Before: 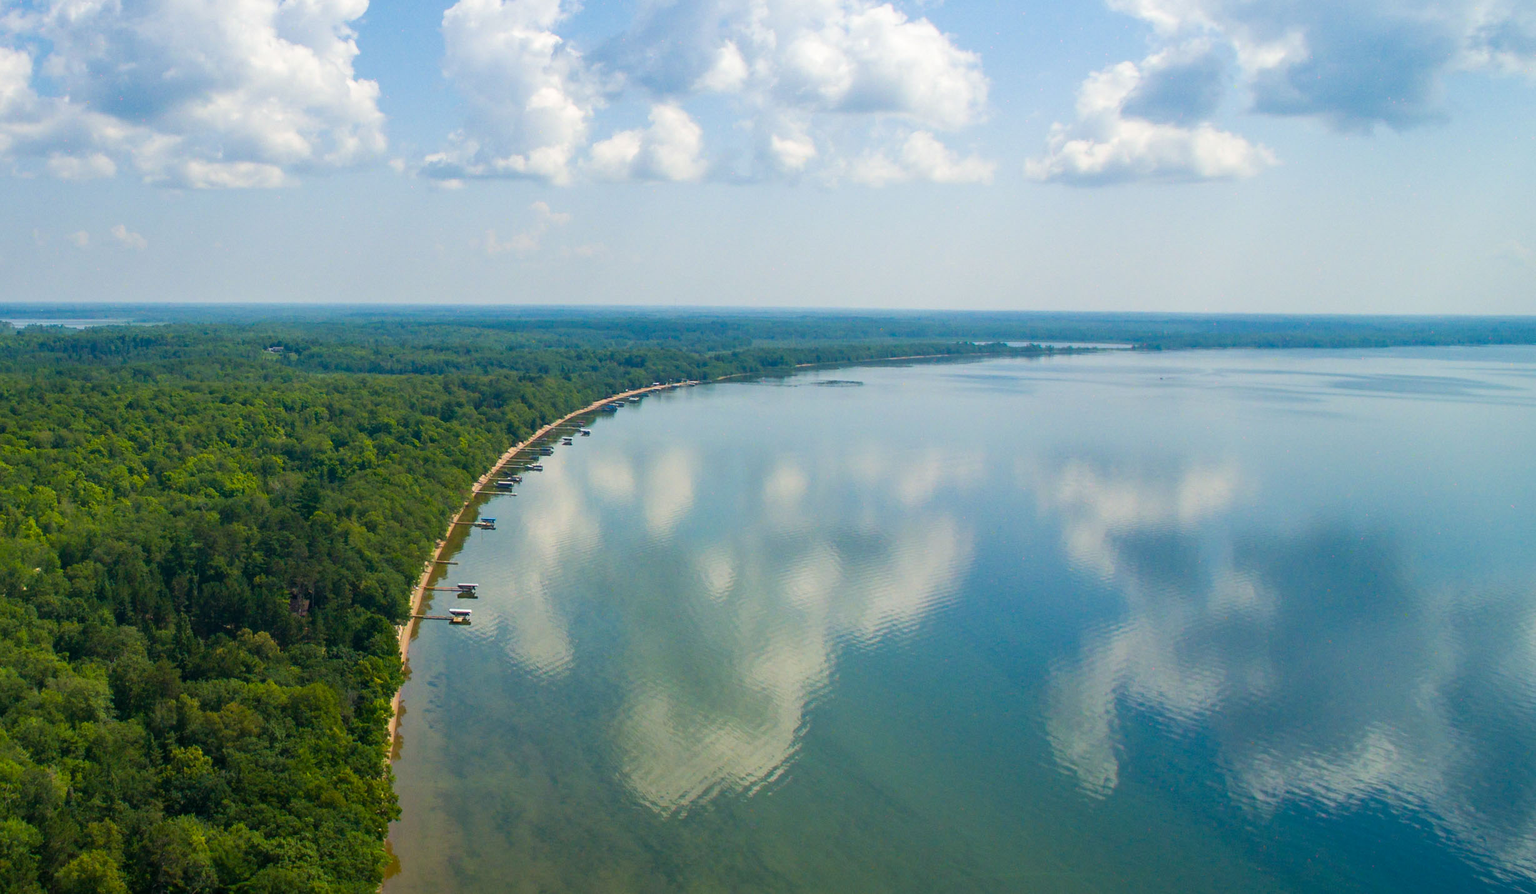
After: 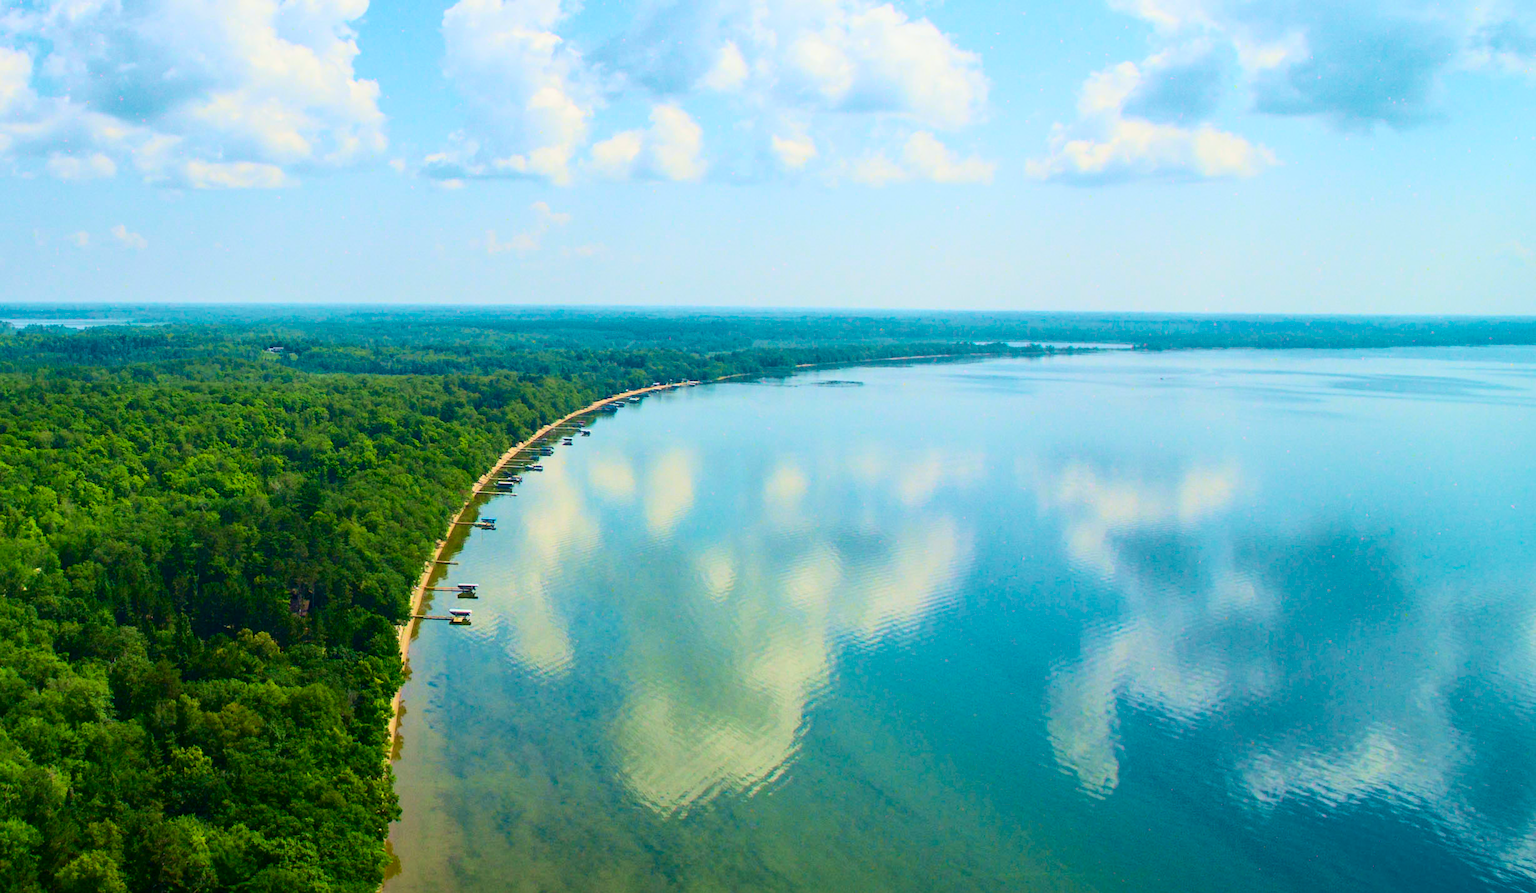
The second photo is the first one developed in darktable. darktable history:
color balance rgb: perceptual saturation grading › global saturation 25%, global vibrance 20%
color zones: curves: ch1 [(0.113, 0.438) (0.75, 0.5)]; ch2 [(0.12, 0.526) (0.75, 0.5)]
tone curve: curves: ch0 [(0, 0) (0.114, 0.083) (0.291, 0.3) (0.447, 0.535) (0.602, 0.712) (0.772, 0.864) (0.999, 0.978)]; ch1 [(0, 0) (0.389, 0.352) (0.458, 0.433) (0.486, 0.474) (0.509, 0.505) (0.535, 0.541) (0.555, 0.557) (0.677, 0.724) (1, 1)]; ch2 [(0, 0) (0.369, 0.388) (0.449, 0.431) (0.501, 0.5) (0.528, 0.552) (0.561, 0.596) (0.697, 0.721) (1, 1)], color space Lab, independent channels, preserve colors none
